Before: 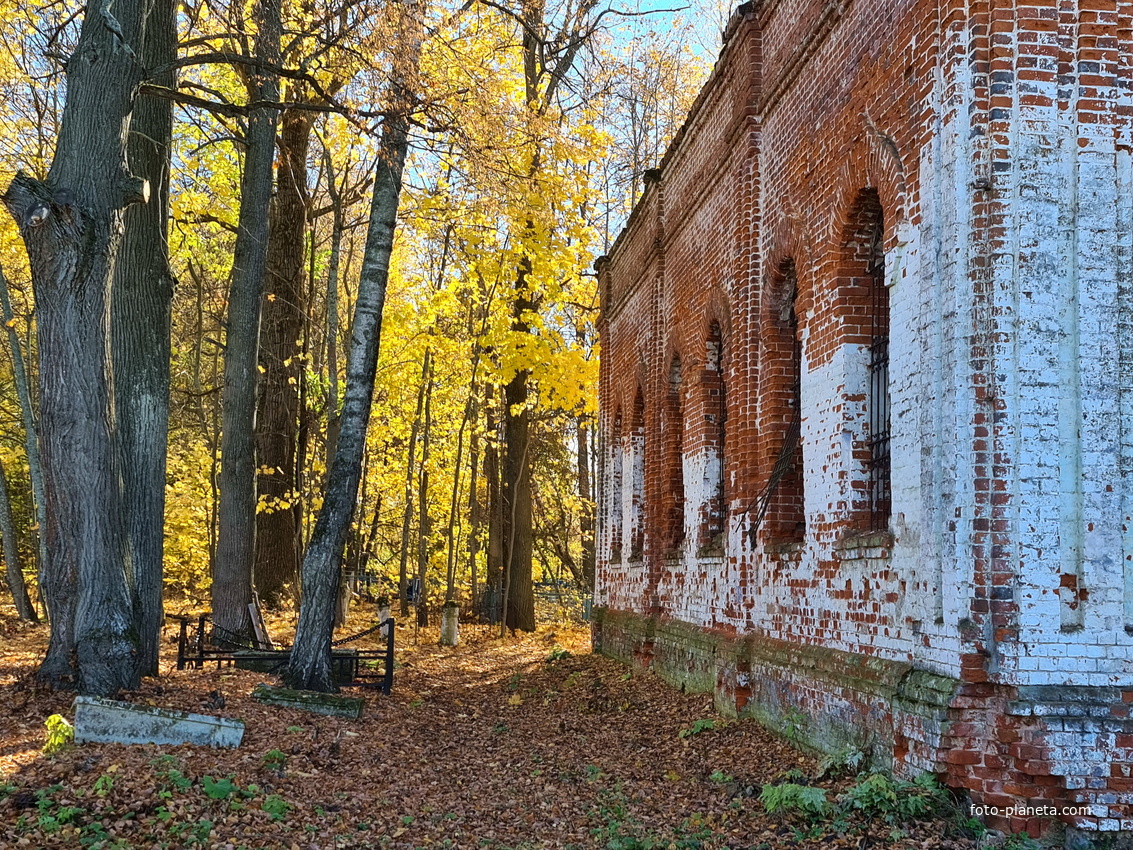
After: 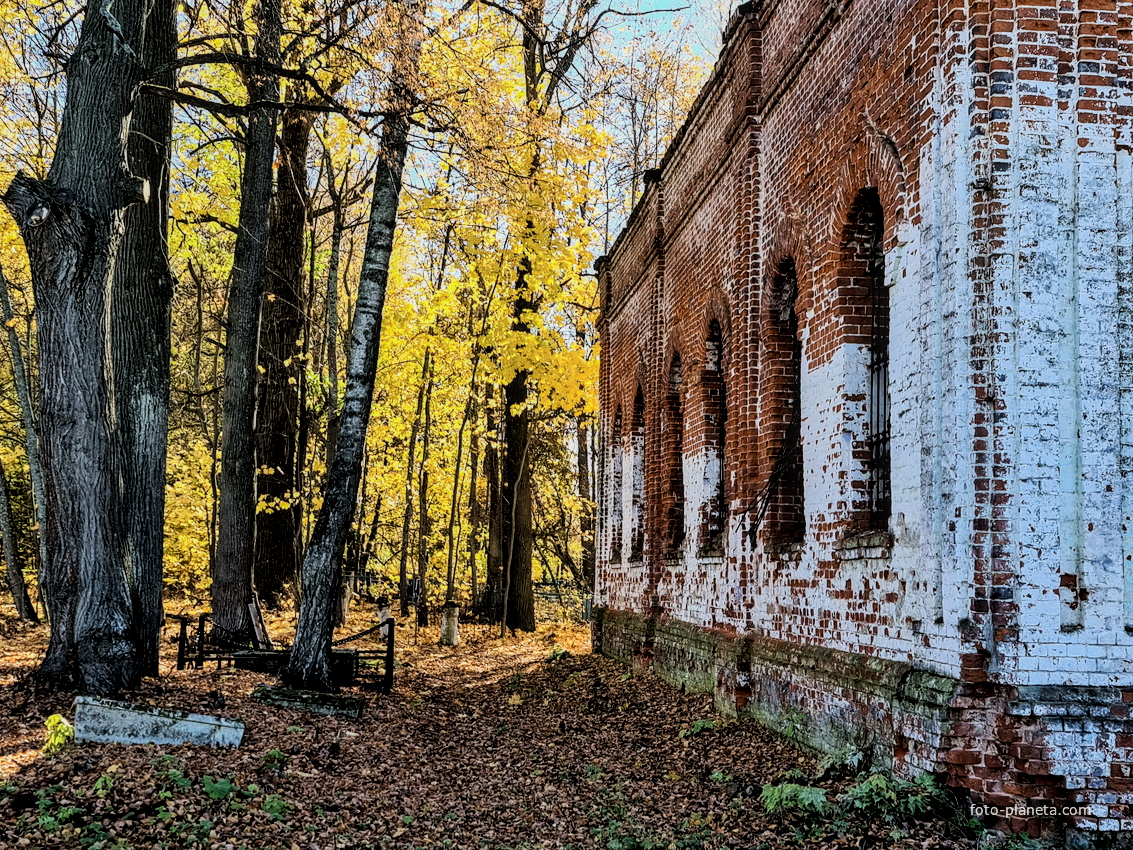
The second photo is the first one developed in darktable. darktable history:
local contrast: detail 130%
filmic rgb: black relative exposure -5 EV, hardness 2.88, contrast 1.5
